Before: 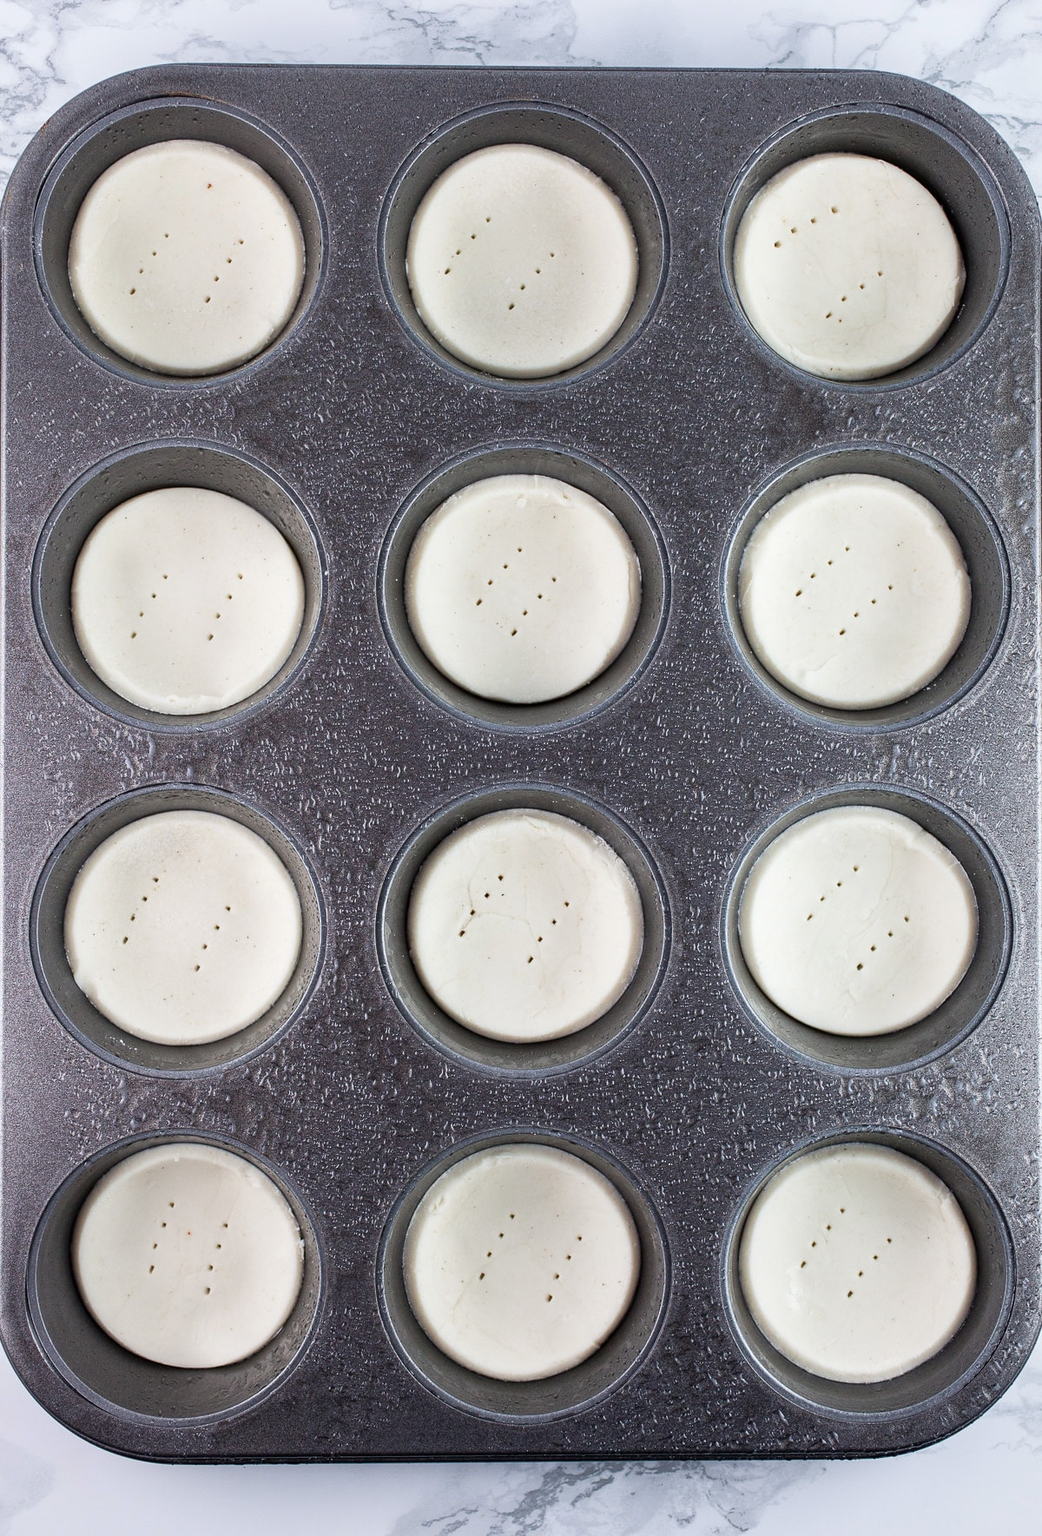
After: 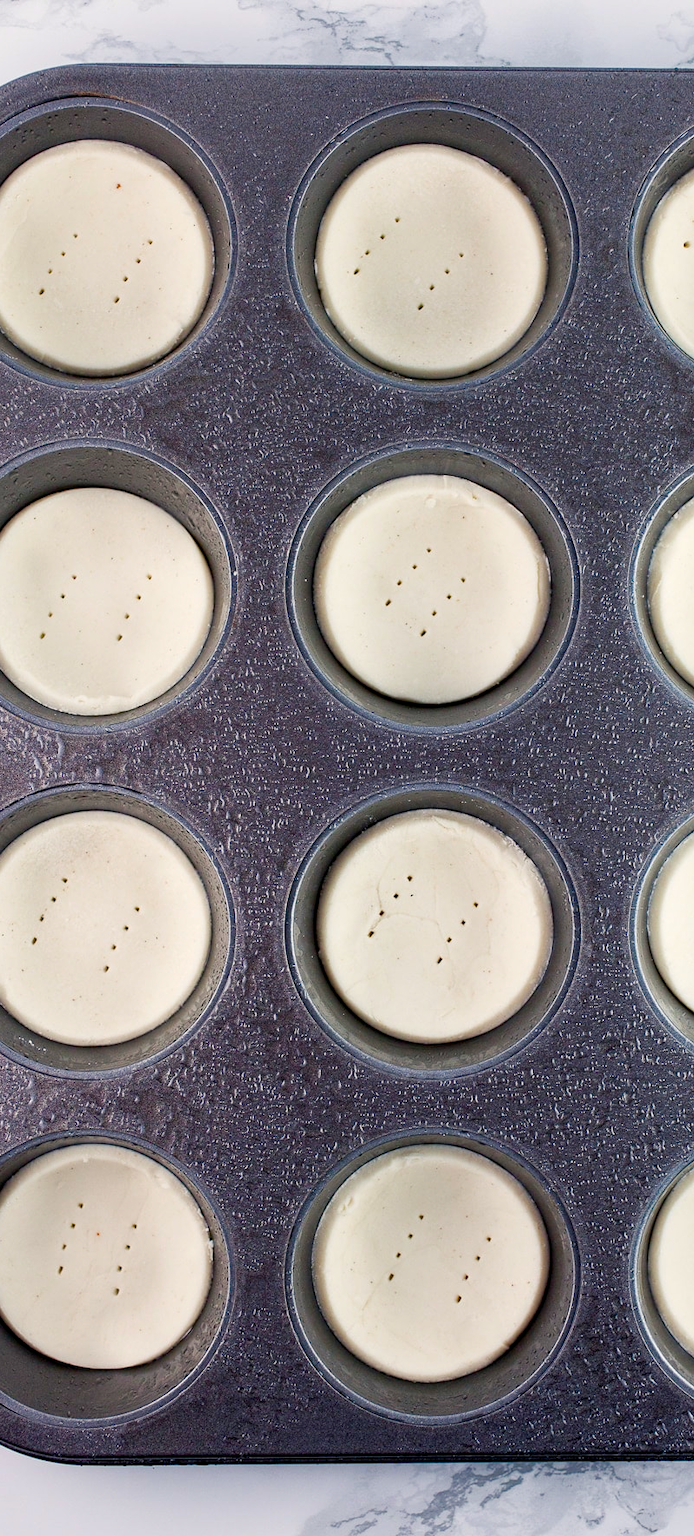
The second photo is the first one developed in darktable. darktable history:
color balance rgb: shadows lift › chroma 1%, shadows lift › hue 240.84°, highlights gain › chroma 2%, highlights gain › hue 73.2°, global offset › luminance -0.5%, perceptual saturation grading › global saturation 20%, perceptual saturation grading › highlights -25%, perceptual saturation grading › shadows 50%, global vibrance 25.26%
crop and rotate: left 8.786%, right 24.548%
tone curve: curves: ch0 [(0, 0) (0.003, 0.003) (0.011, 0.011) (0.025, 0.025) (0.044, 0.044) (0.069, 0.069) (0.1, 0.099) (0.136, 0.135) (0.177, 0.176) (0.224, 0.223) (0.277, 0.275) (0.335, 0.333) (0.399, 0.396) (0.468, 0.465) (0.543, 0.545) (0.623, 0.625) (0.709, 0.71) (0.801, 0.801) (0.898, 0.898) (1, 1)], preserve colors none
